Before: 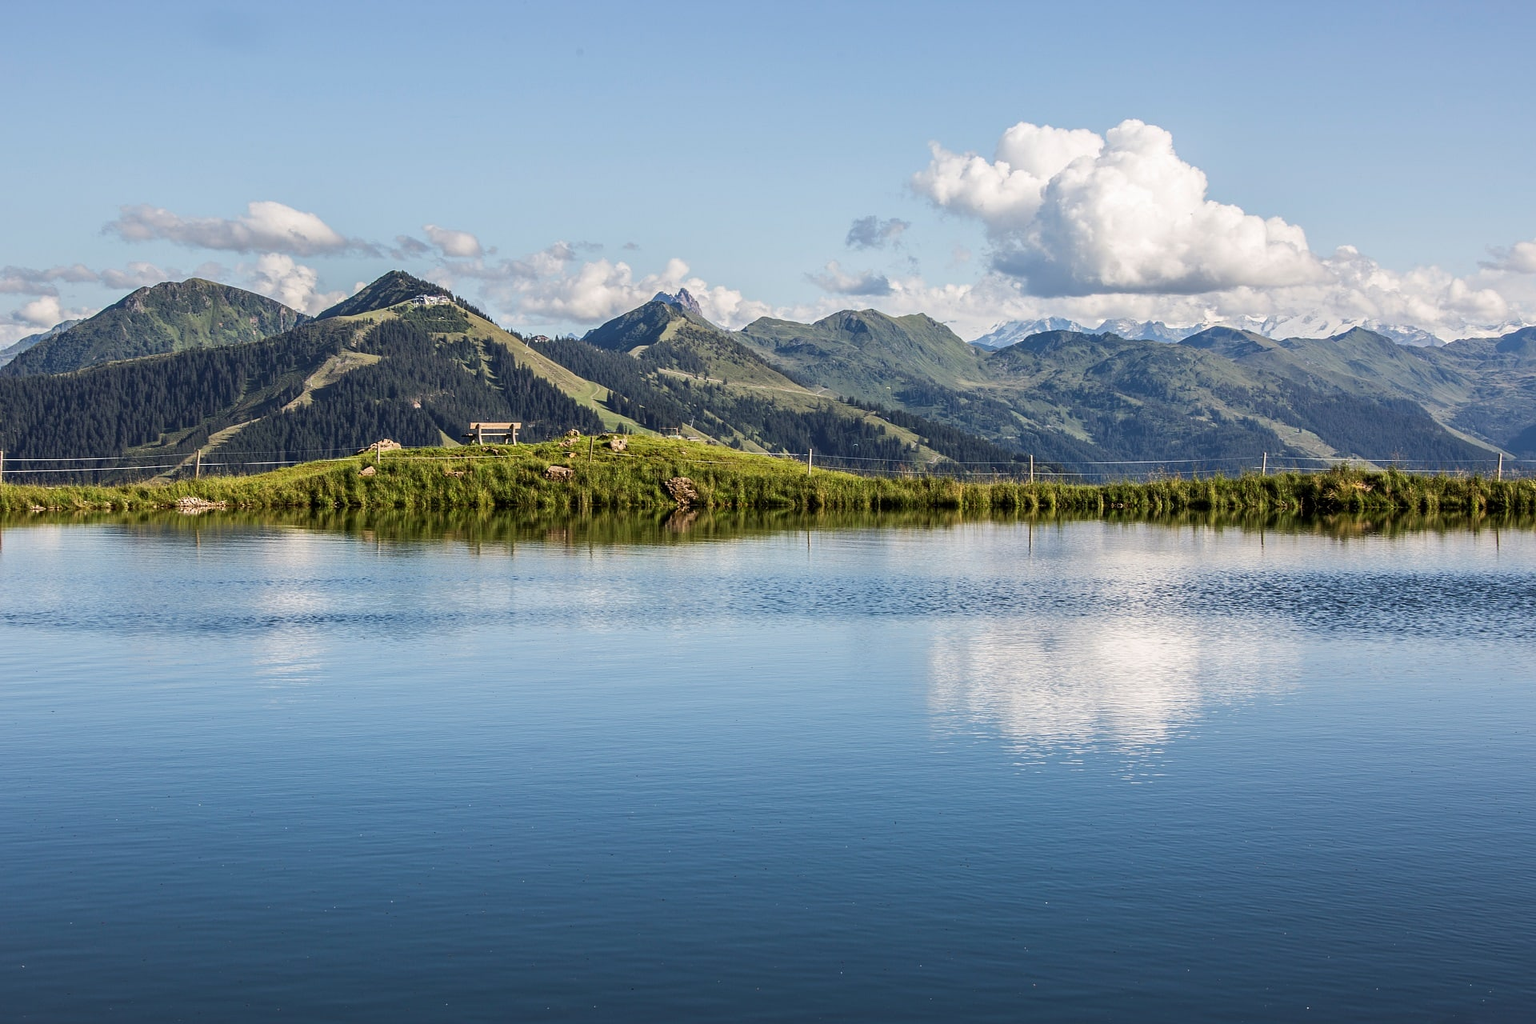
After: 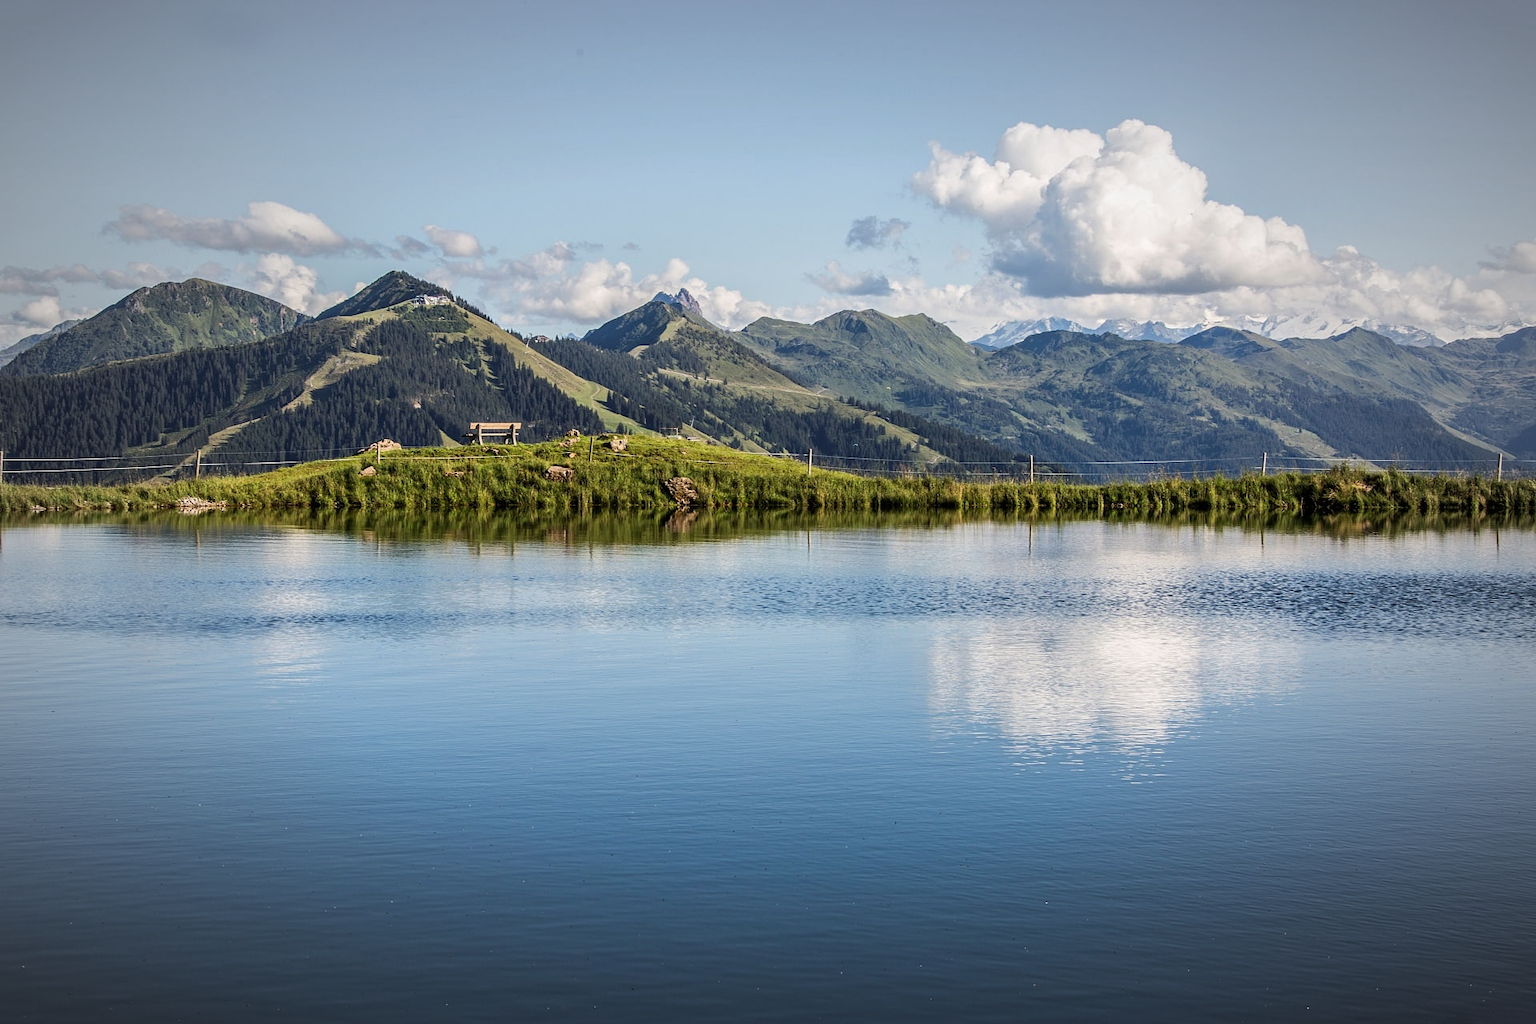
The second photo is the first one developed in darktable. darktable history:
vignetting: fall-off start 67.63%, fall-off radius 67.09%, automatic ratio true
